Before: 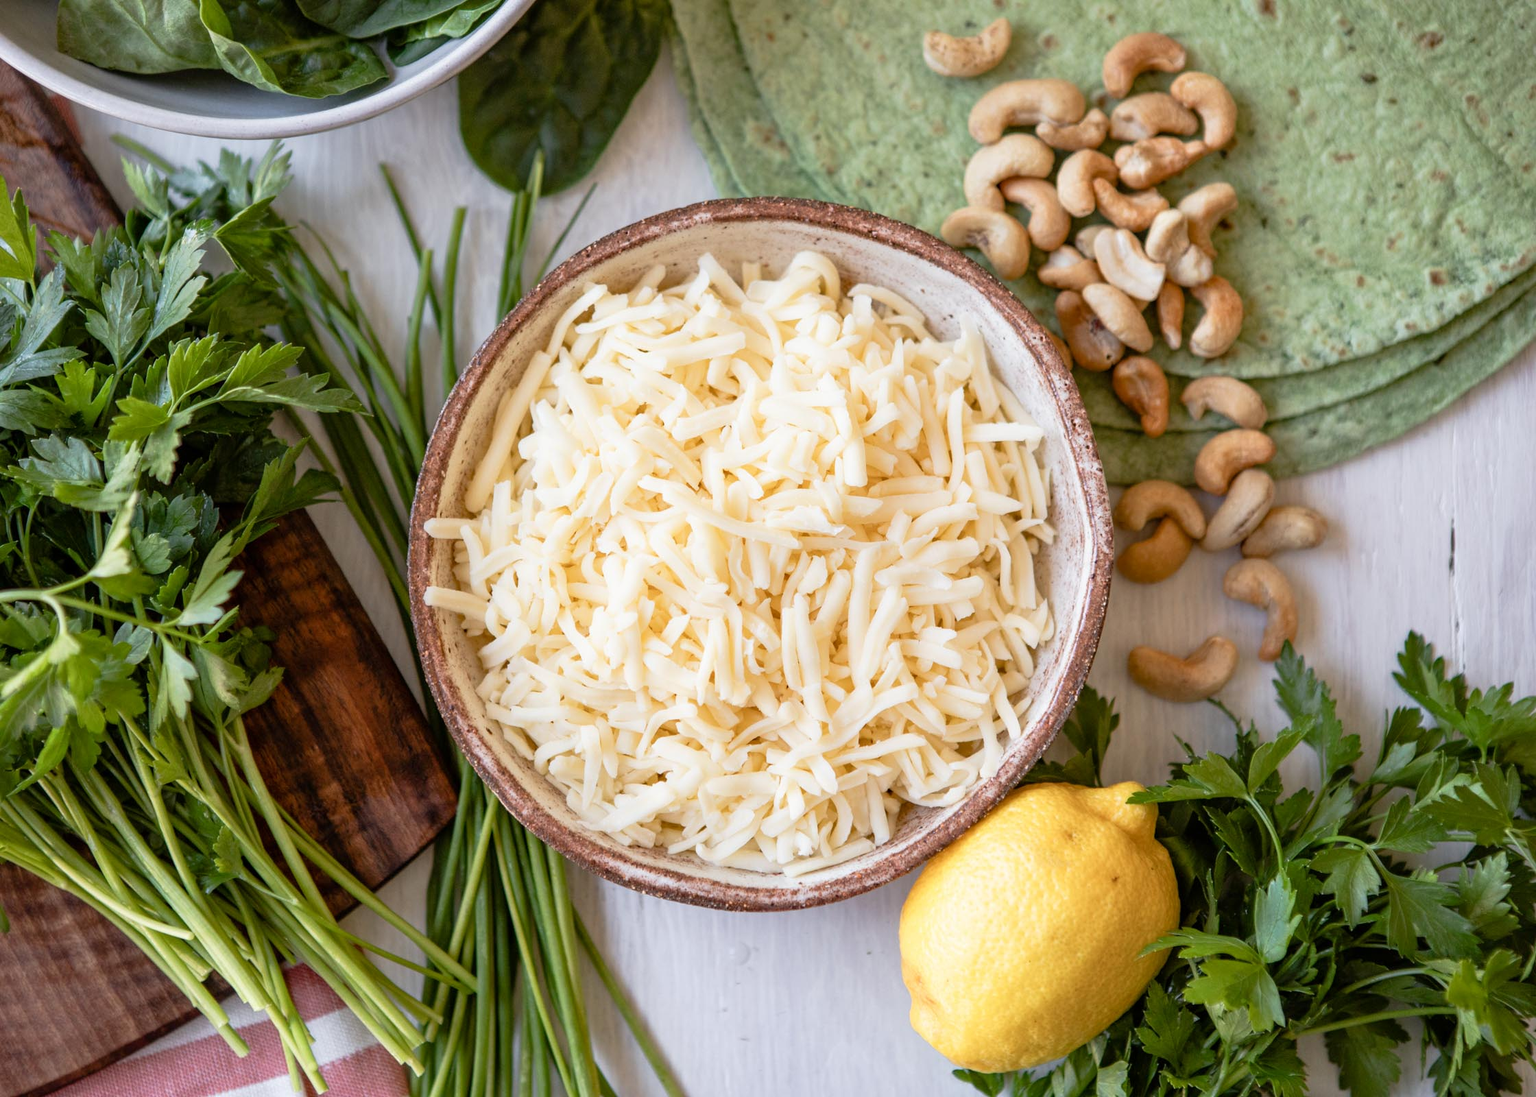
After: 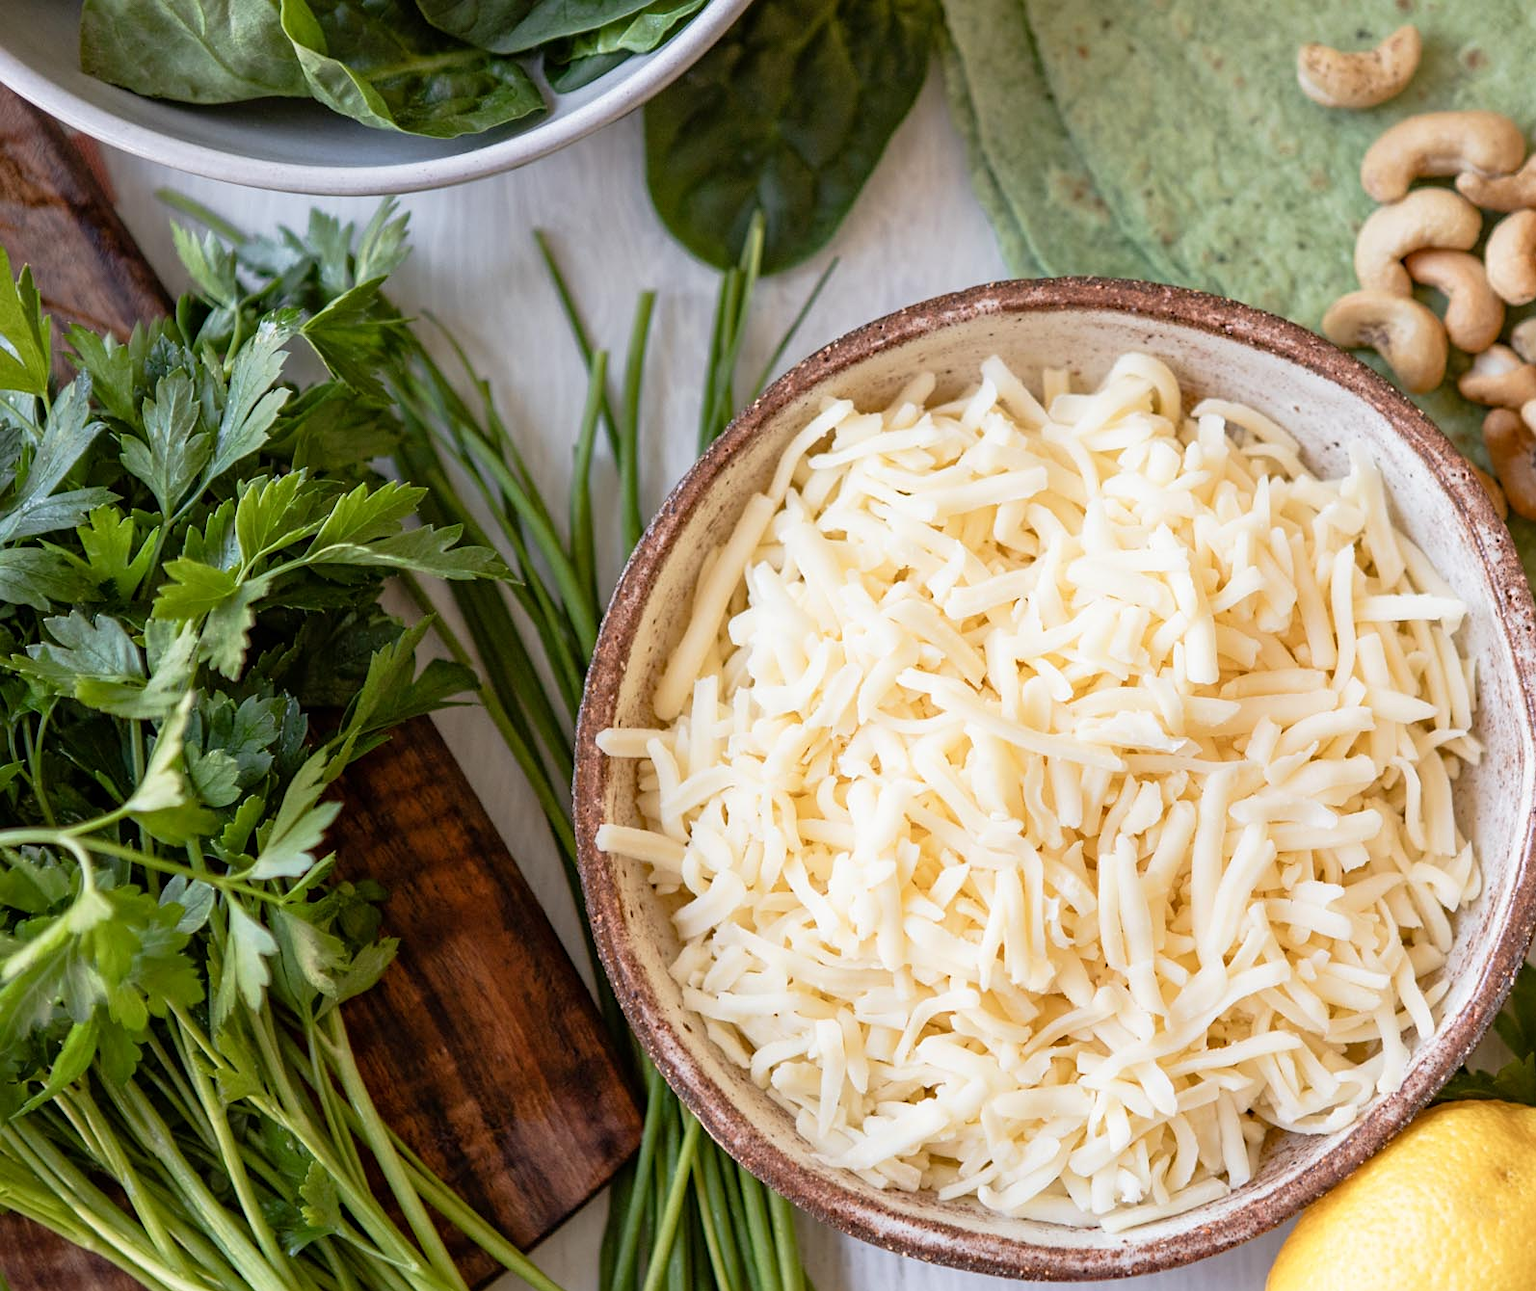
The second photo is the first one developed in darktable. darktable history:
crop: right 28.821%, bottom 16.23%
sharpen: amount 0.201
